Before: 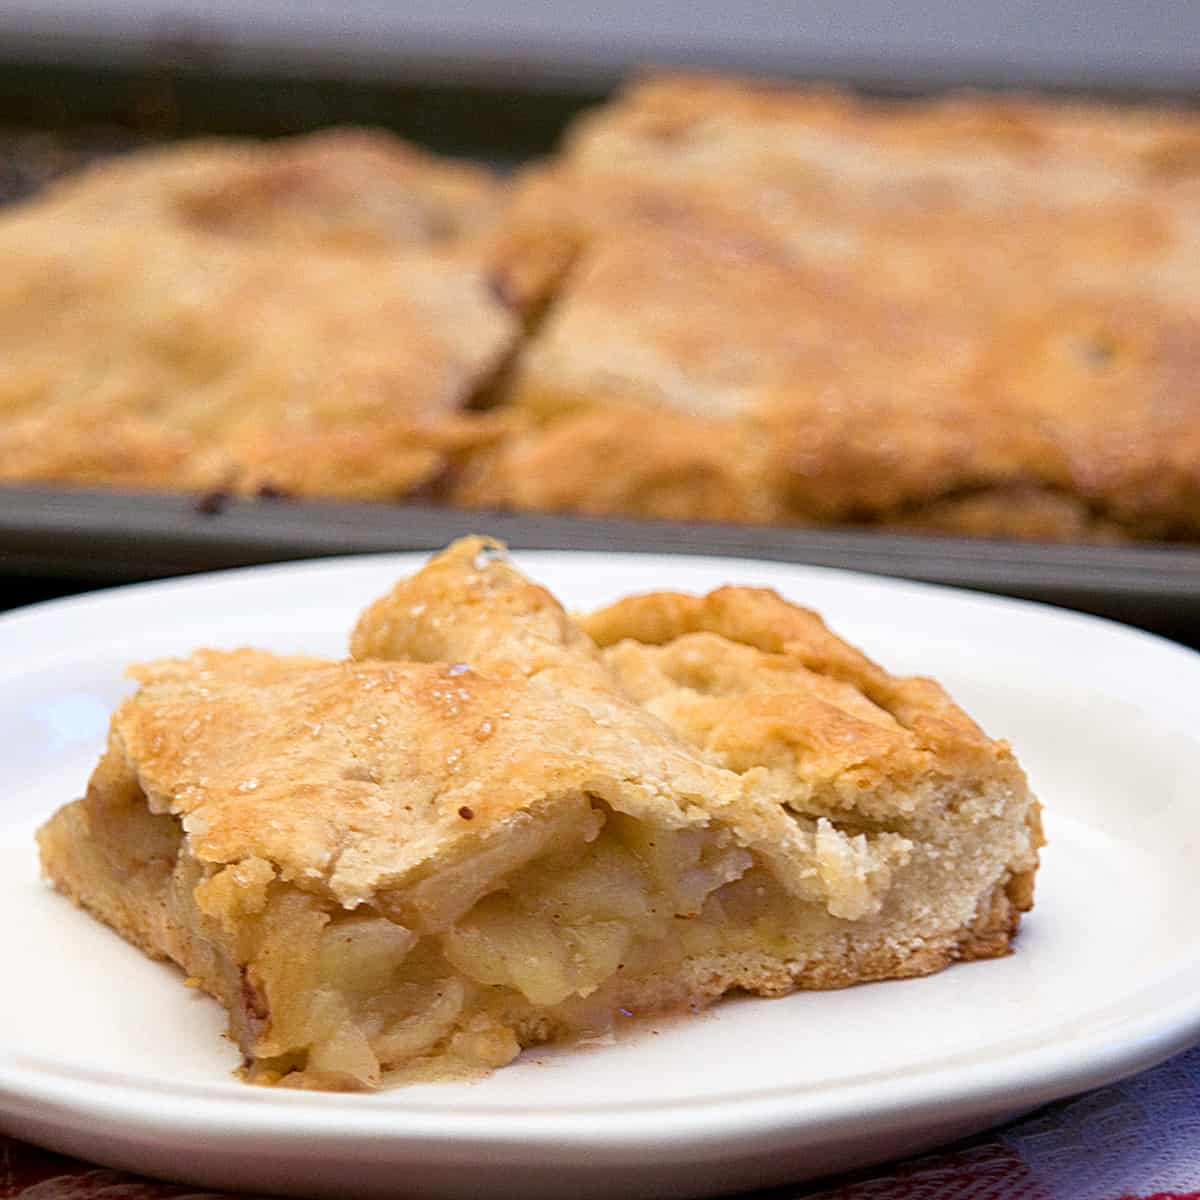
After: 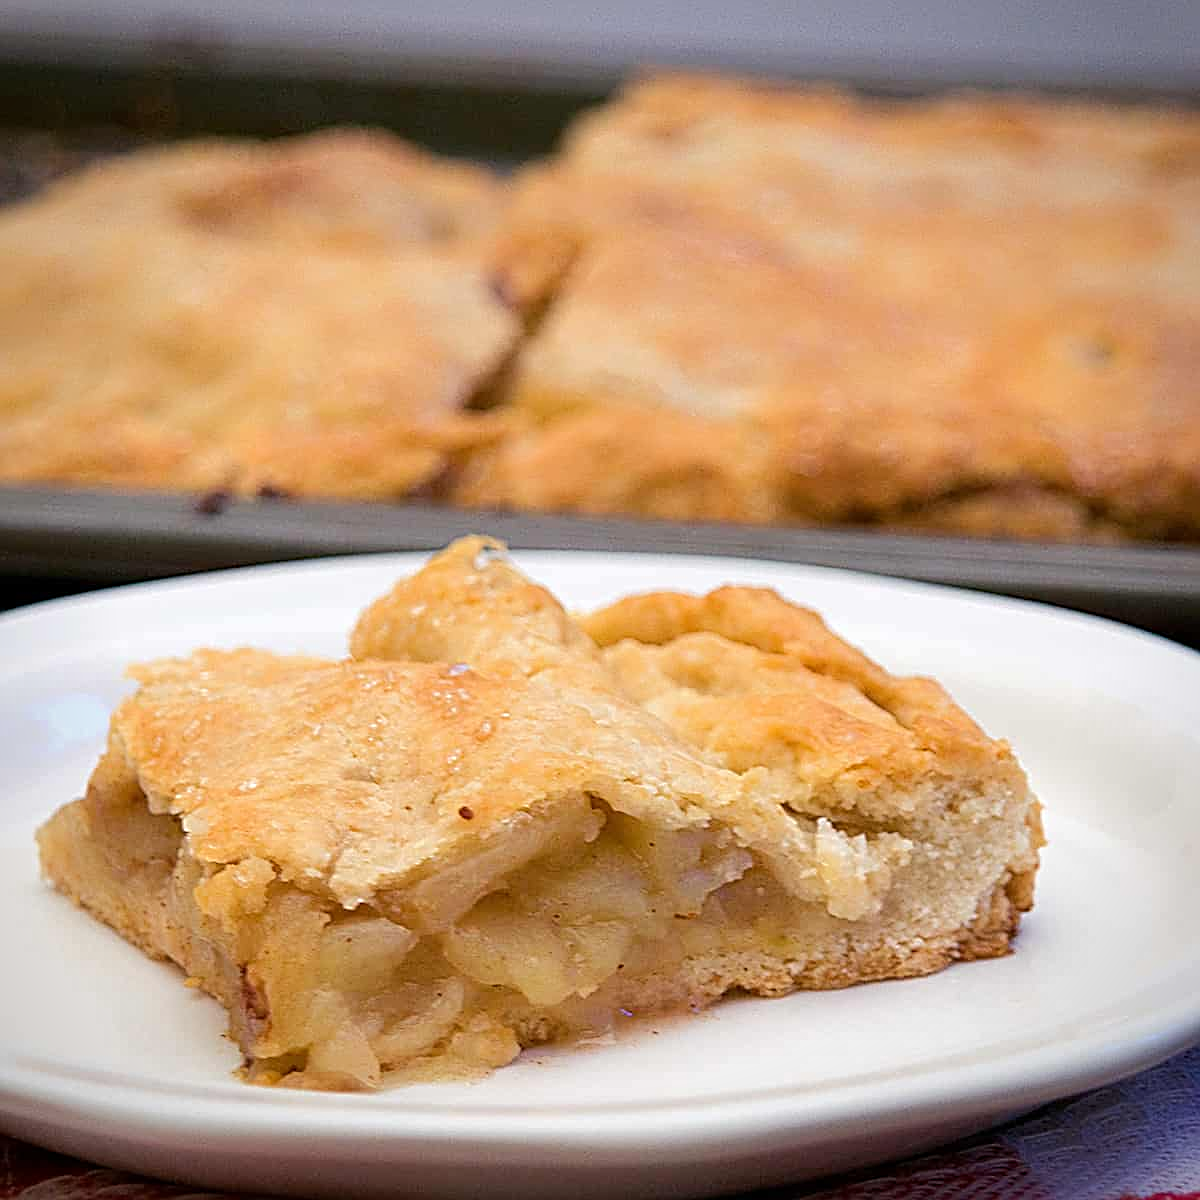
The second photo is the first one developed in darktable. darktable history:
vignetting: brightness -0.376, saturation 0.014
sharpen: on, module defaults
base curve: curves: ch0 [(0, 0) (0.262, 0.32) (0.722, 0.705) (1, 1)]
